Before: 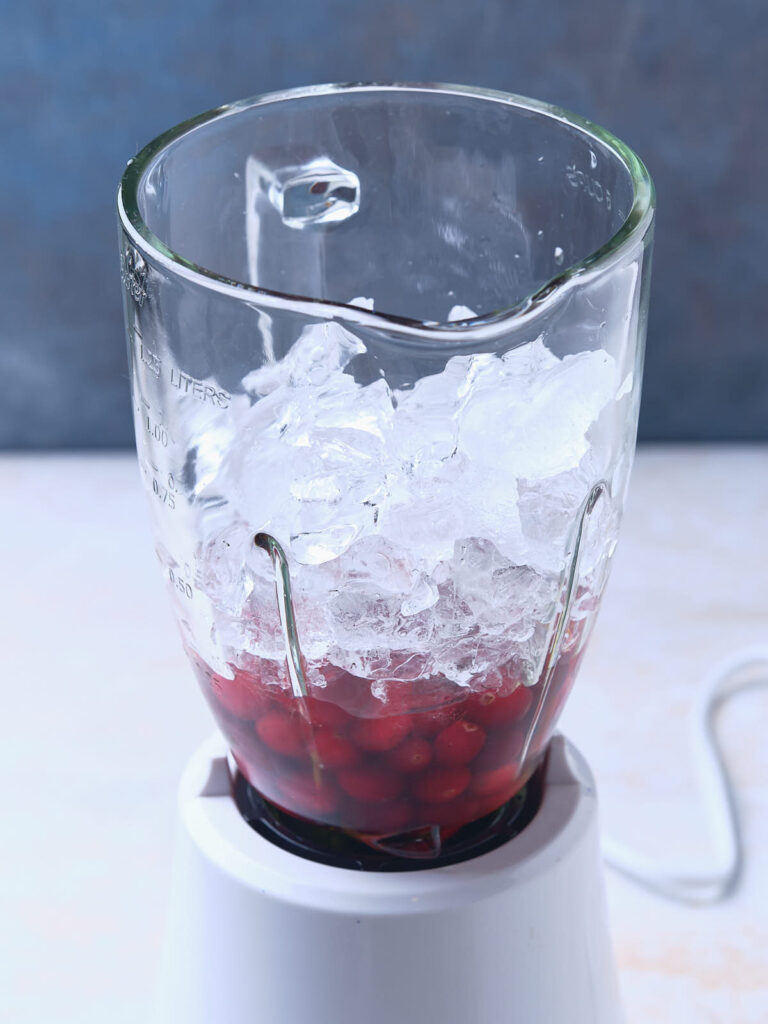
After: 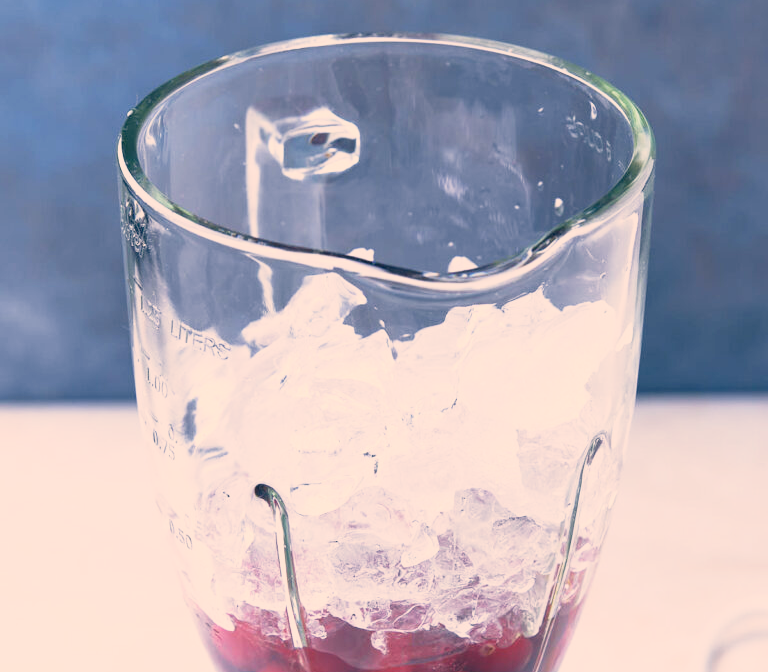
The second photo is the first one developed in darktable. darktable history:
crop and rotate: top 4.848%, bottom 29.503%
color correction: highlights a* 10.32, highlights b* 14.66, shadows a* -9.59, shadows b* -15.02
base curve: curves: ch0 [(0, 0) (0.088, 0.125) (0.176, 0.251) (0.354, 0.501) (0.613, 0.749) (1, 0.877)], preserve colors none
